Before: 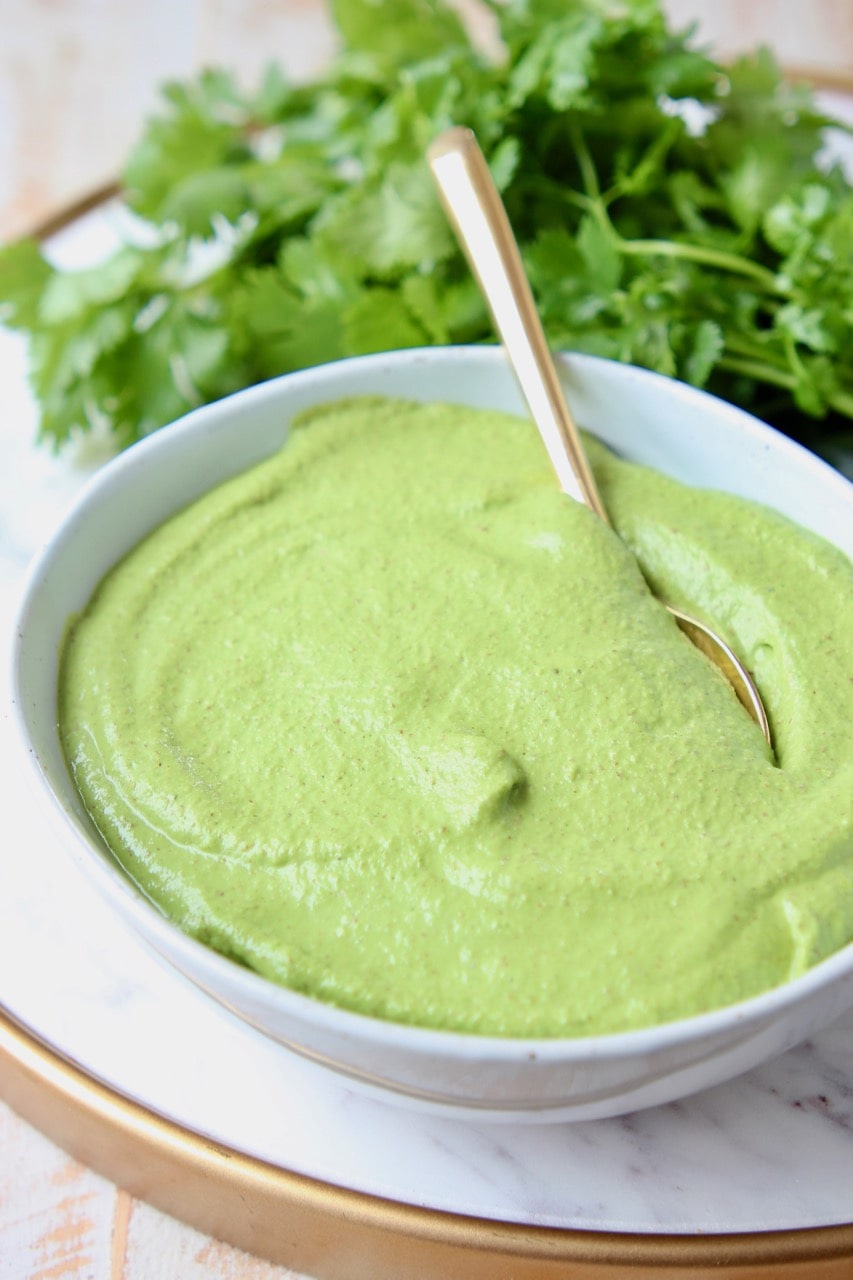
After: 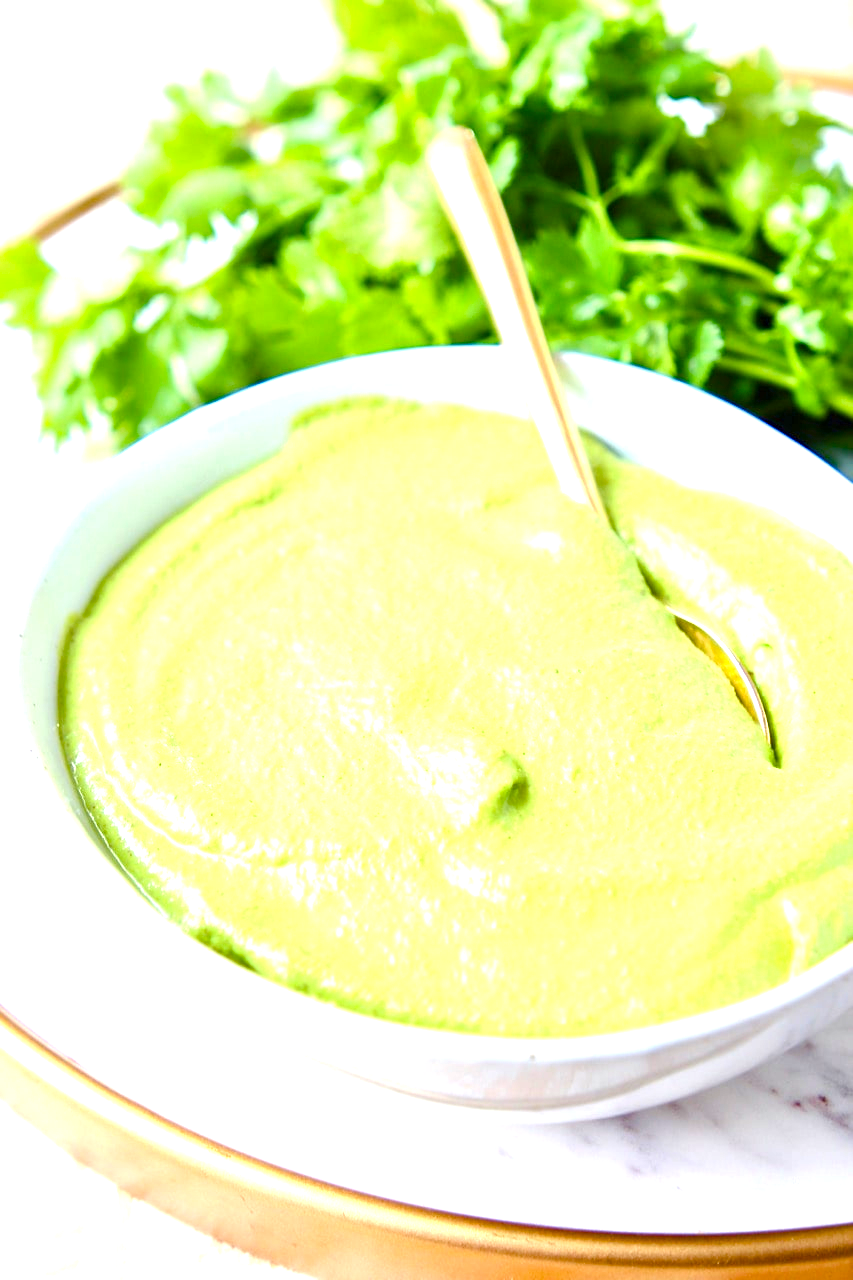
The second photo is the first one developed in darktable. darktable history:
color balance rgb: perceptual saturation grading › global saturation 45%, perceptual saturation grading › highlights -25%, perceptual saturation grading › shadows 50%, perceptual brilliance grading › global brilliance 3%, global vibrance 3%
exposure: black level correction 0, exposure 1.2 EV, compensate highlight preservation false
